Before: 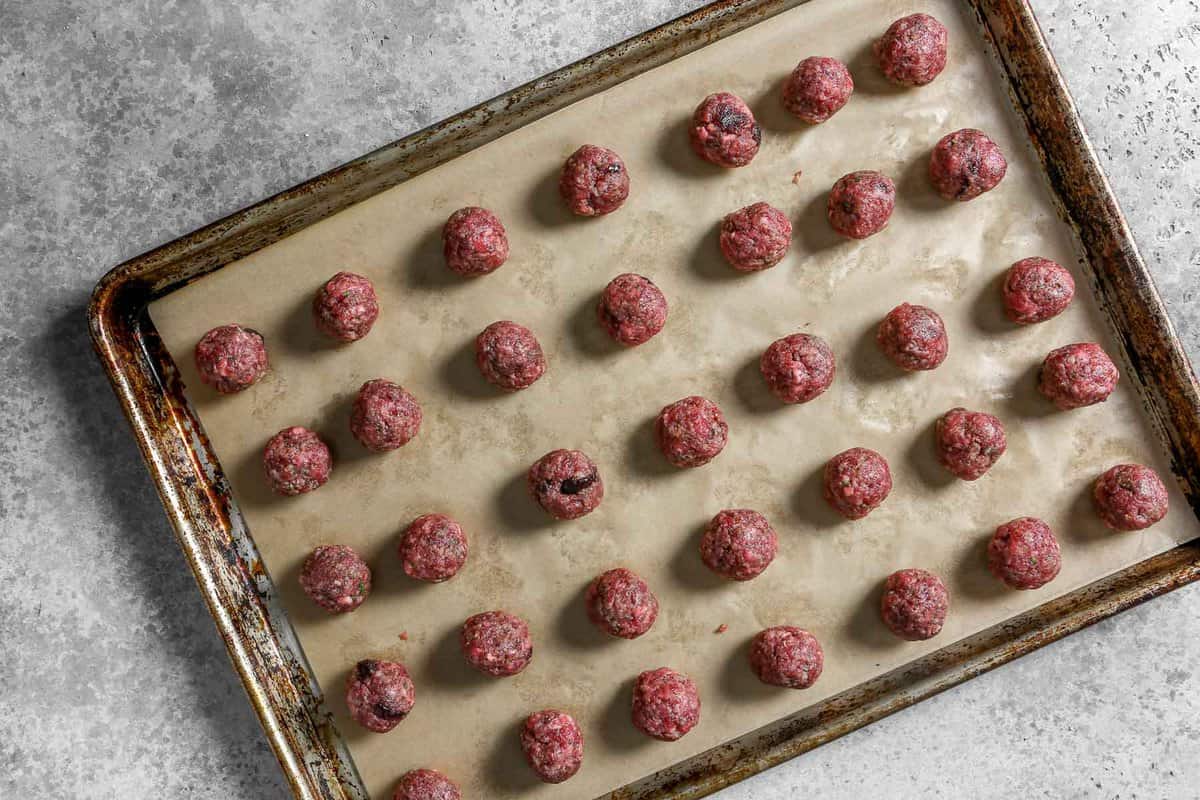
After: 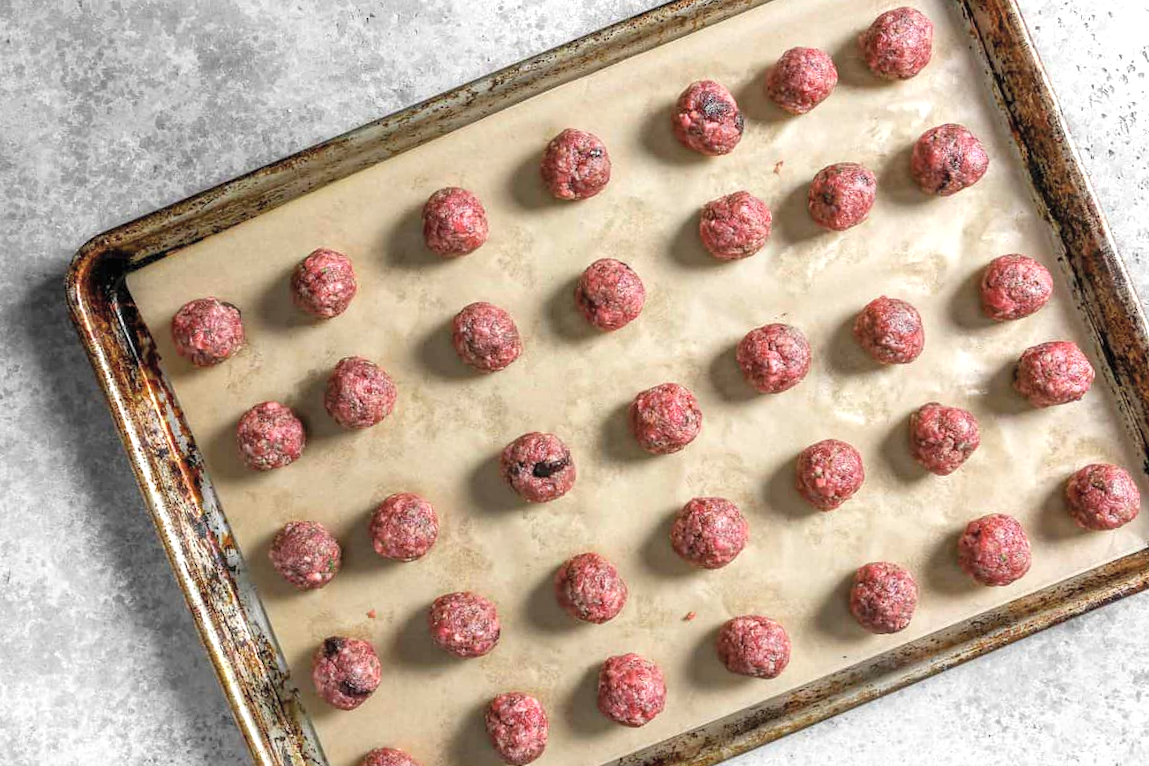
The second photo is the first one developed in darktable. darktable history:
crop and rotate: angle -1.69°
contrast brightness saturation: brightness 0.13
exposure: exposure 0.507 EV, compensate highlight preservation false
